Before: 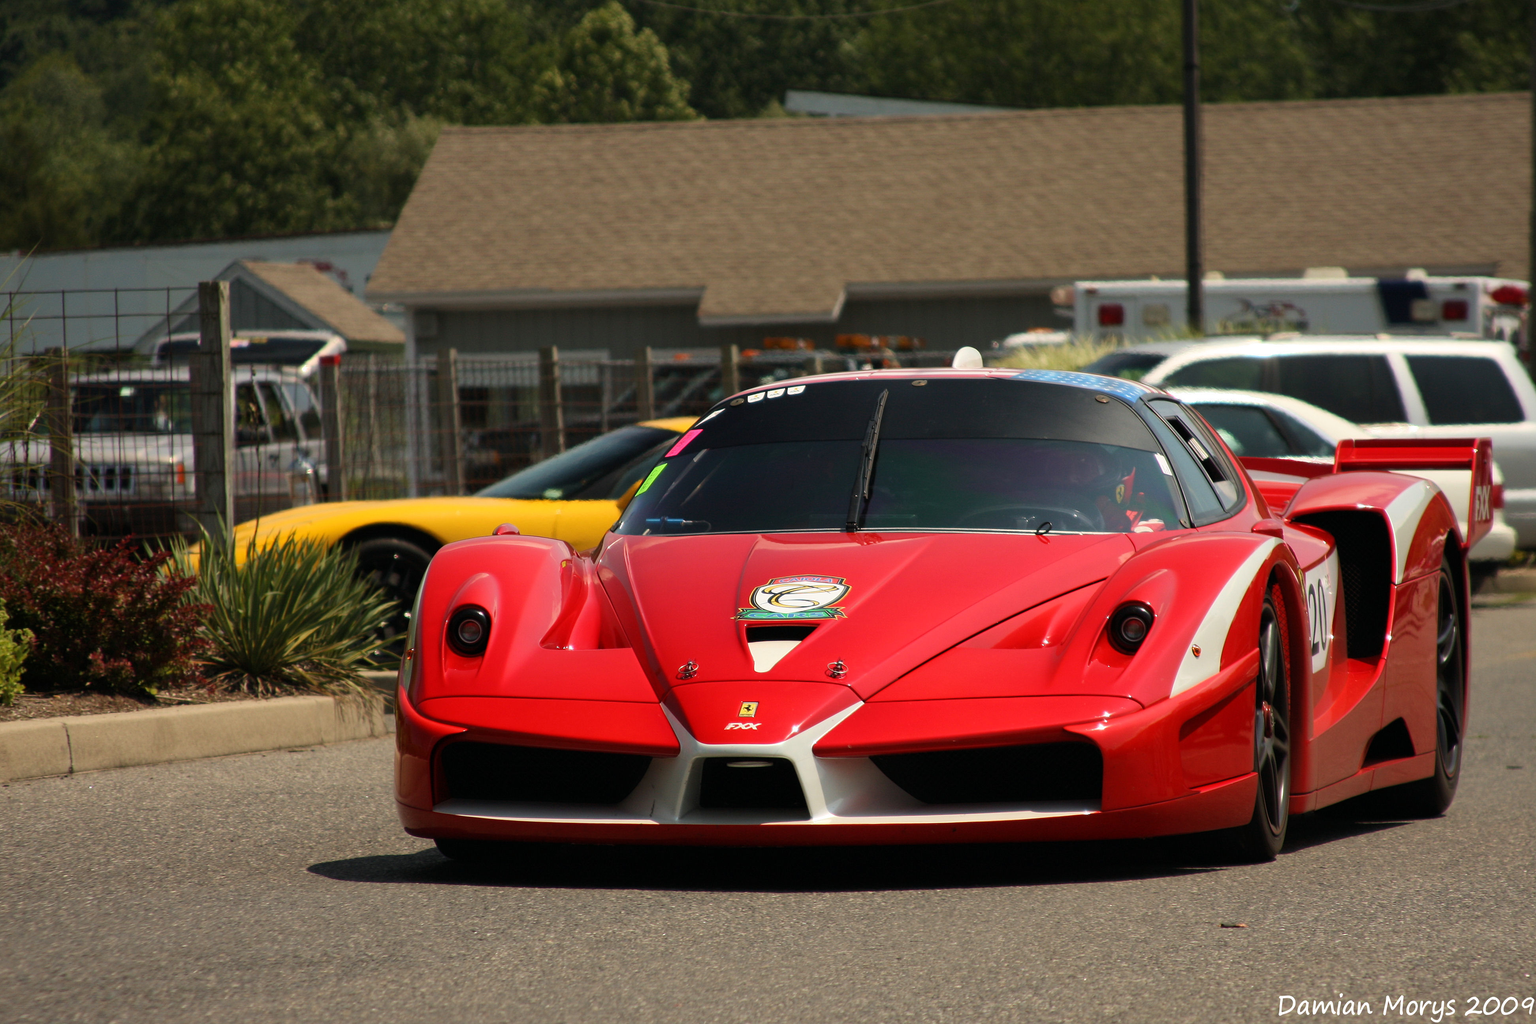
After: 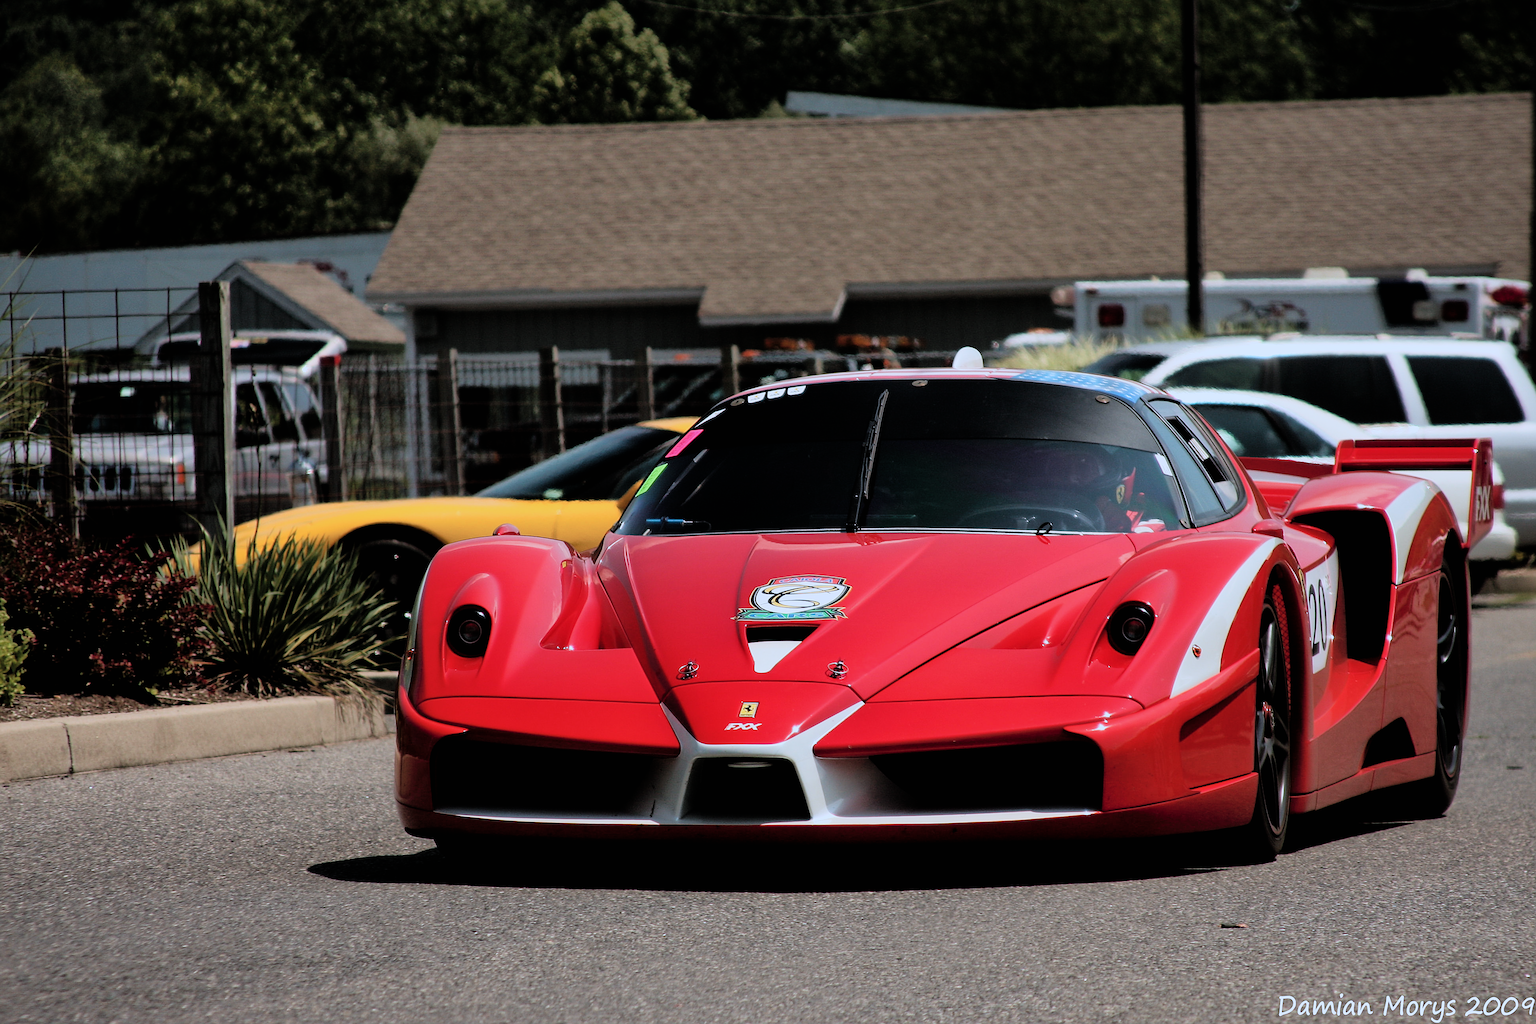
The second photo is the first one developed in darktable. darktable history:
color correction: highlights a* -1.85, highlights b* -18.34
sharpen: radius 1.925
filmic rgb: black relative exposure -5.01 EV, white relative exposure 4 EV, hardness 2.88, contrast 1.402, highlights saturation mix -31.2%
shadows and highlights: shadows 43.35, highlights 7.47
